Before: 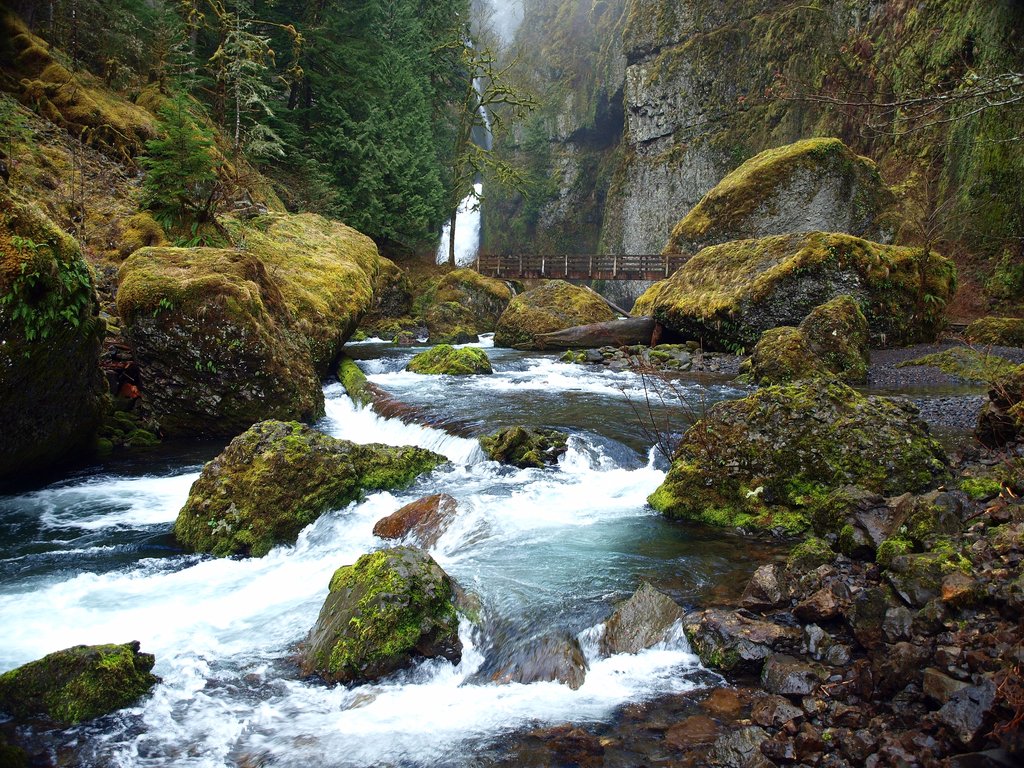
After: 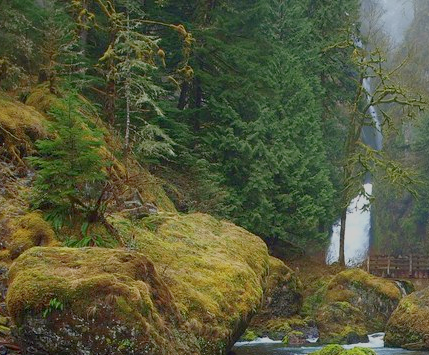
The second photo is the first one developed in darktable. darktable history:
crop and rotate: left 10.817%, top 0.062%, right 47.194%, bottom 53.626%
color balance rgb: contrast -30%
